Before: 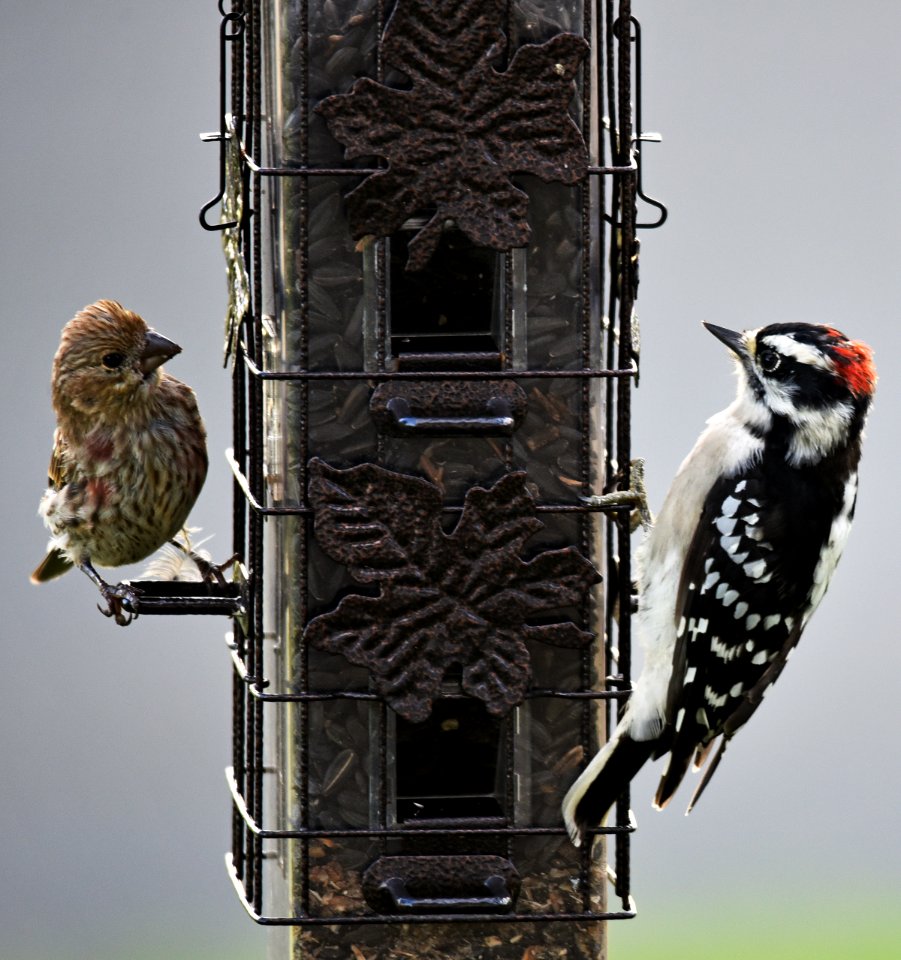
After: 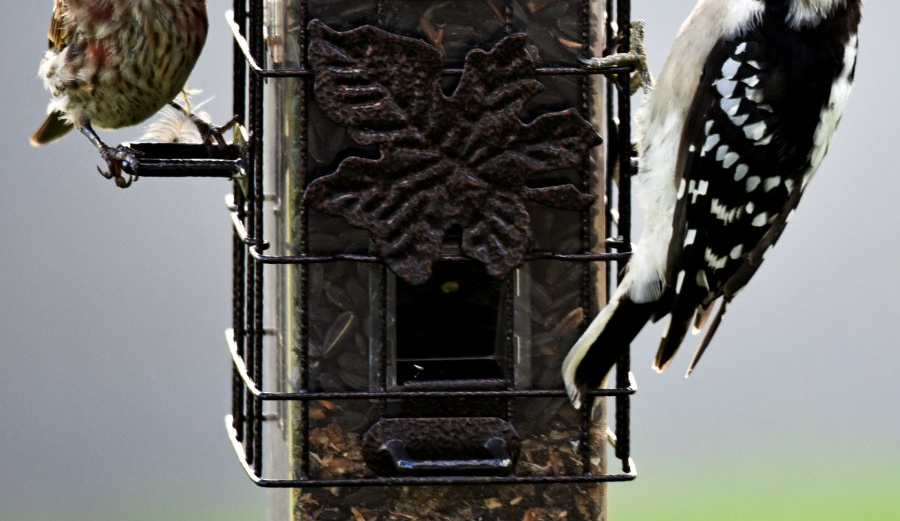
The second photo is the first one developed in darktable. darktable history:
crop and rotate: top 45.679%, right 0.111%
